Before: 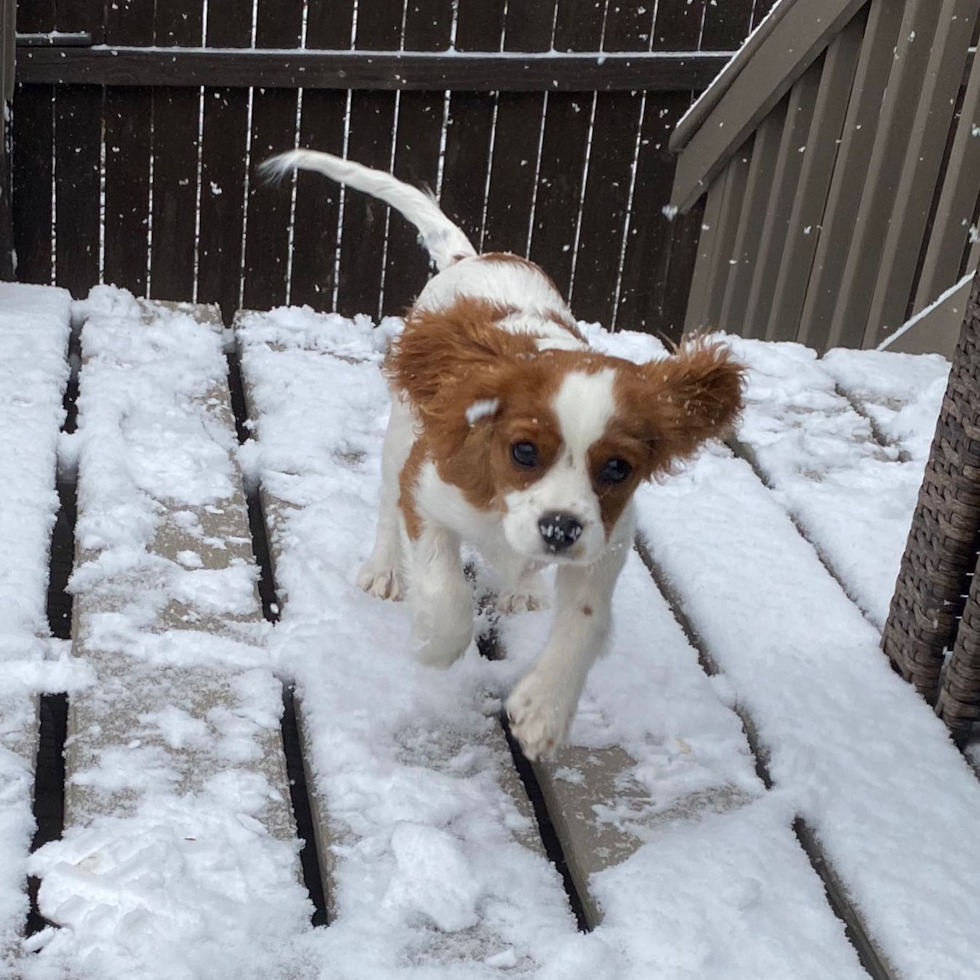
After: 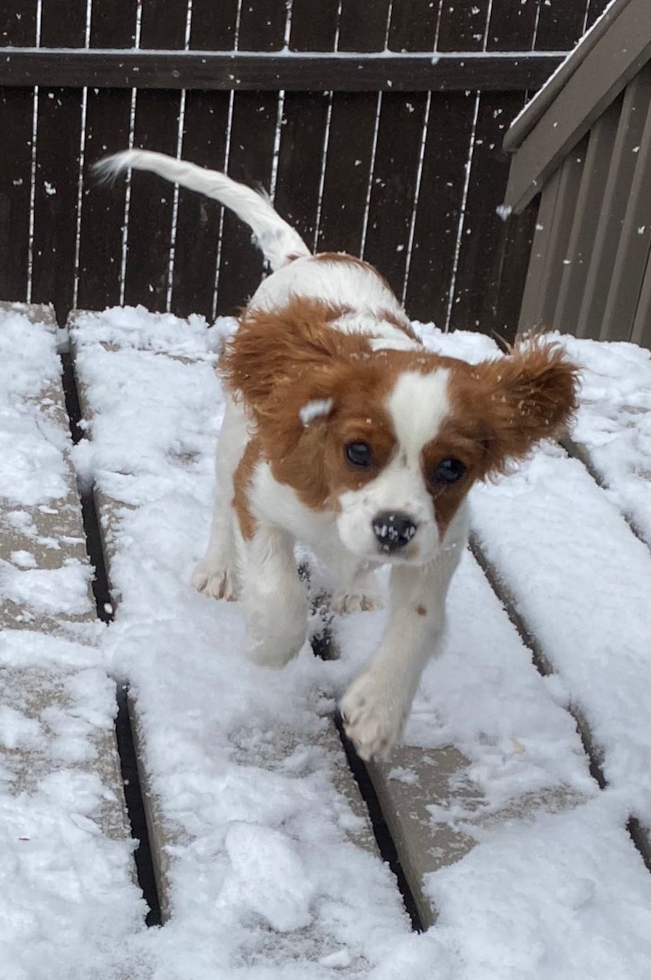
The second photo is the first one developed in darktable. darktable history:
crop: left 17.035%, right 16.468%
